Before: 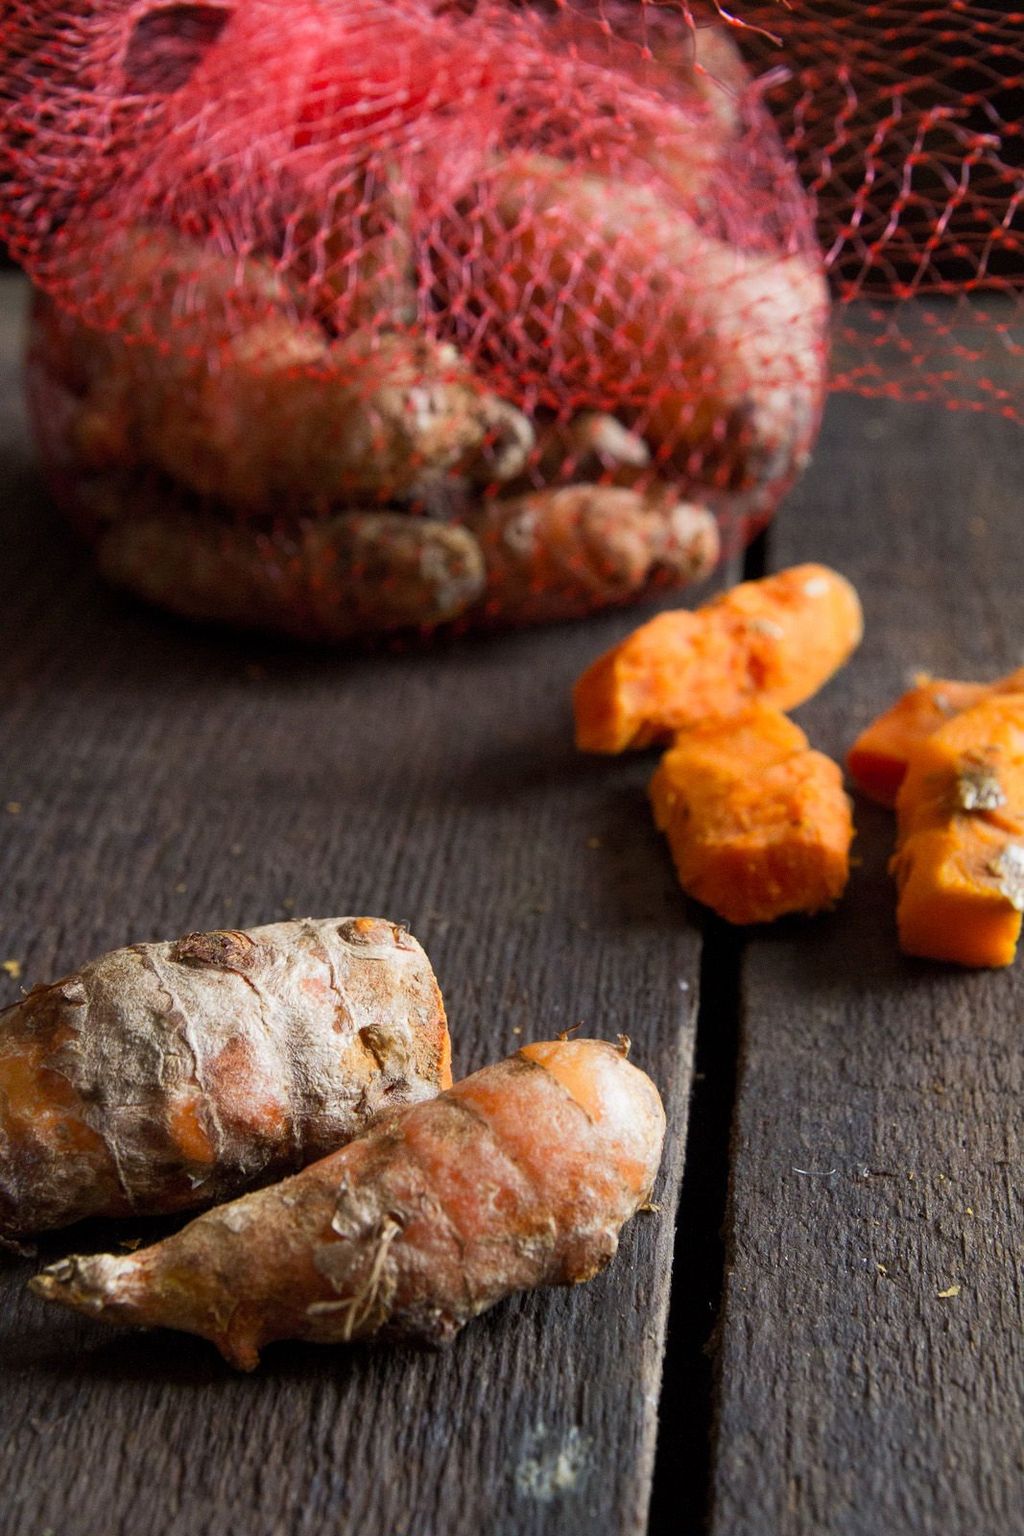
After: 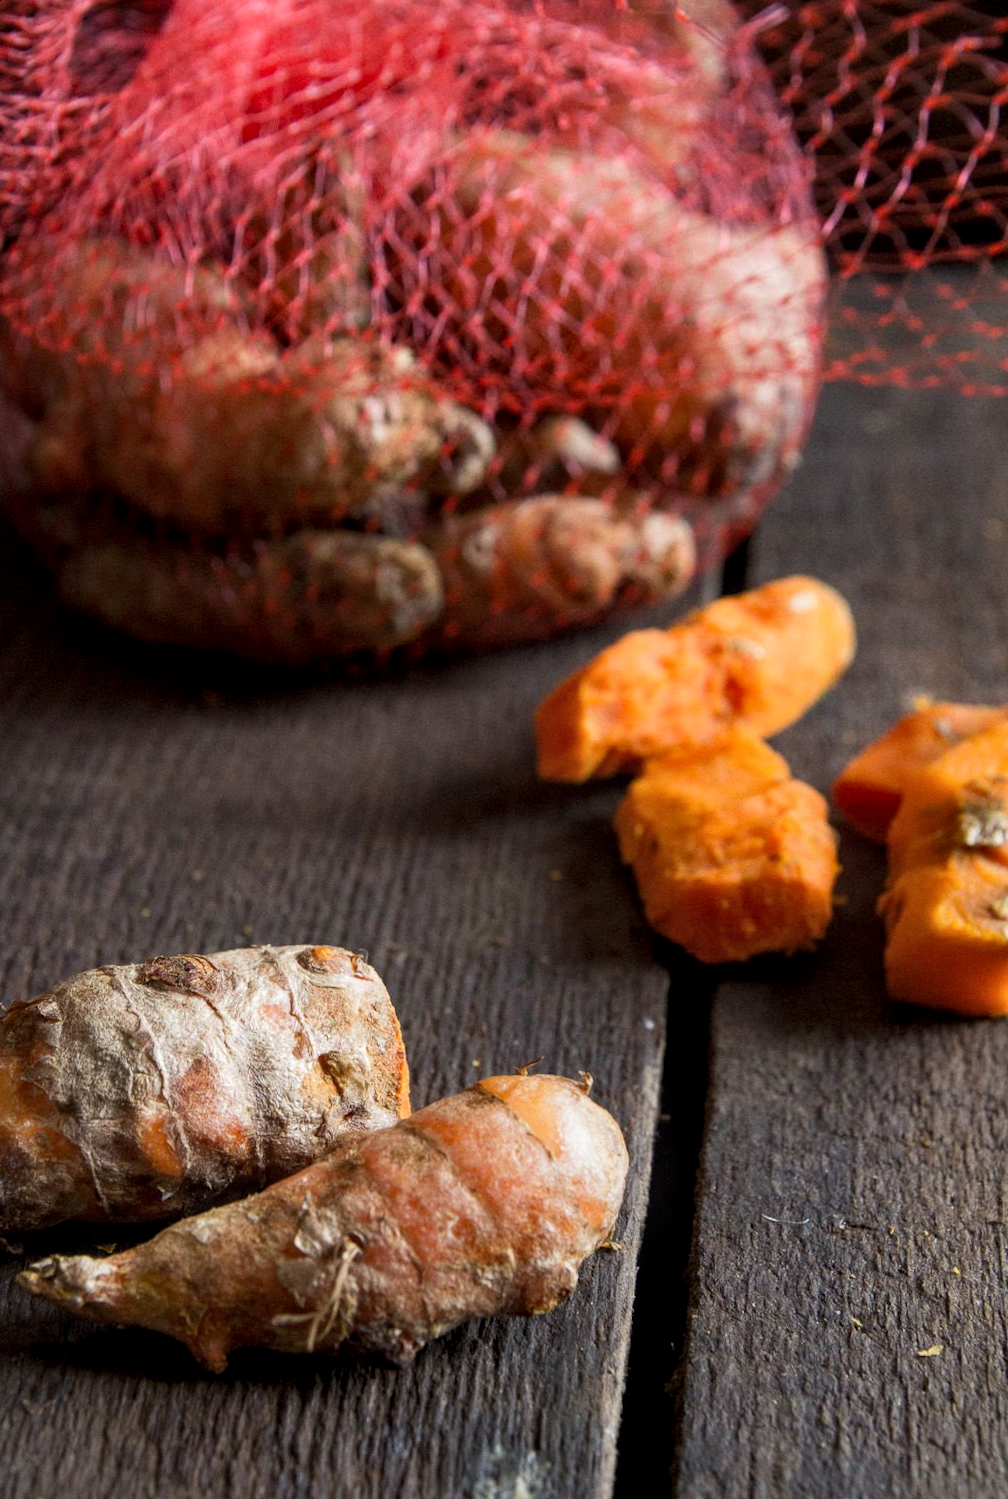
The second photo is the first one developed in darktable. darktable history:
local contrast: on, module defaults
rotate and perspective: rotation 0.062°, lens shift (vertical) 0.115, lens shift (horizontal) -0.133, crop left 0.047, crop right 0.94, crop top 0.061, crop bottom 0.94
